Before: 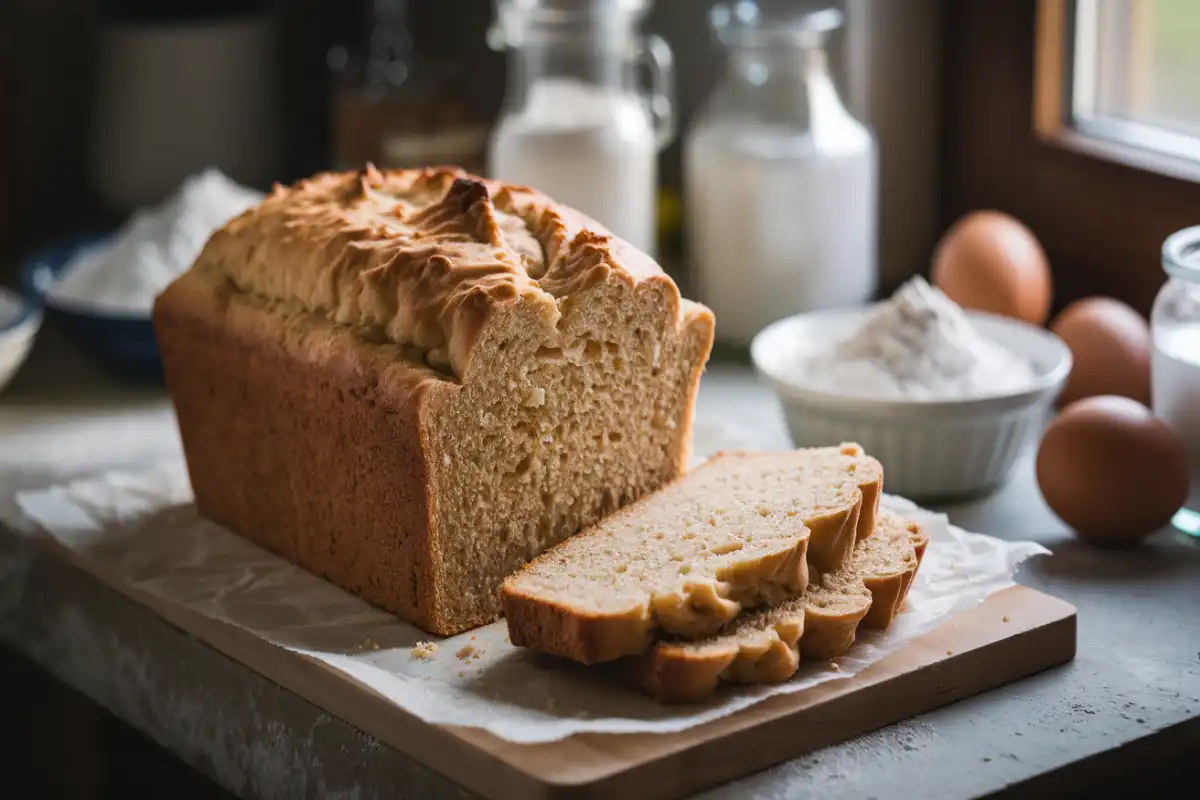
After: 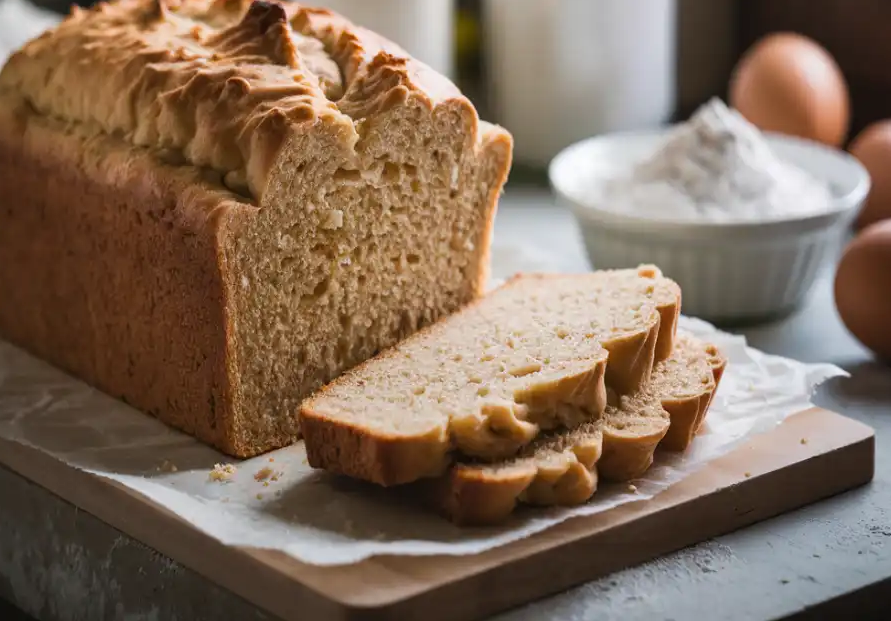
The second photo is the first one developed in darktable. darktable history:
crop: left 16.839%, top 22.37%, right 8.865%
